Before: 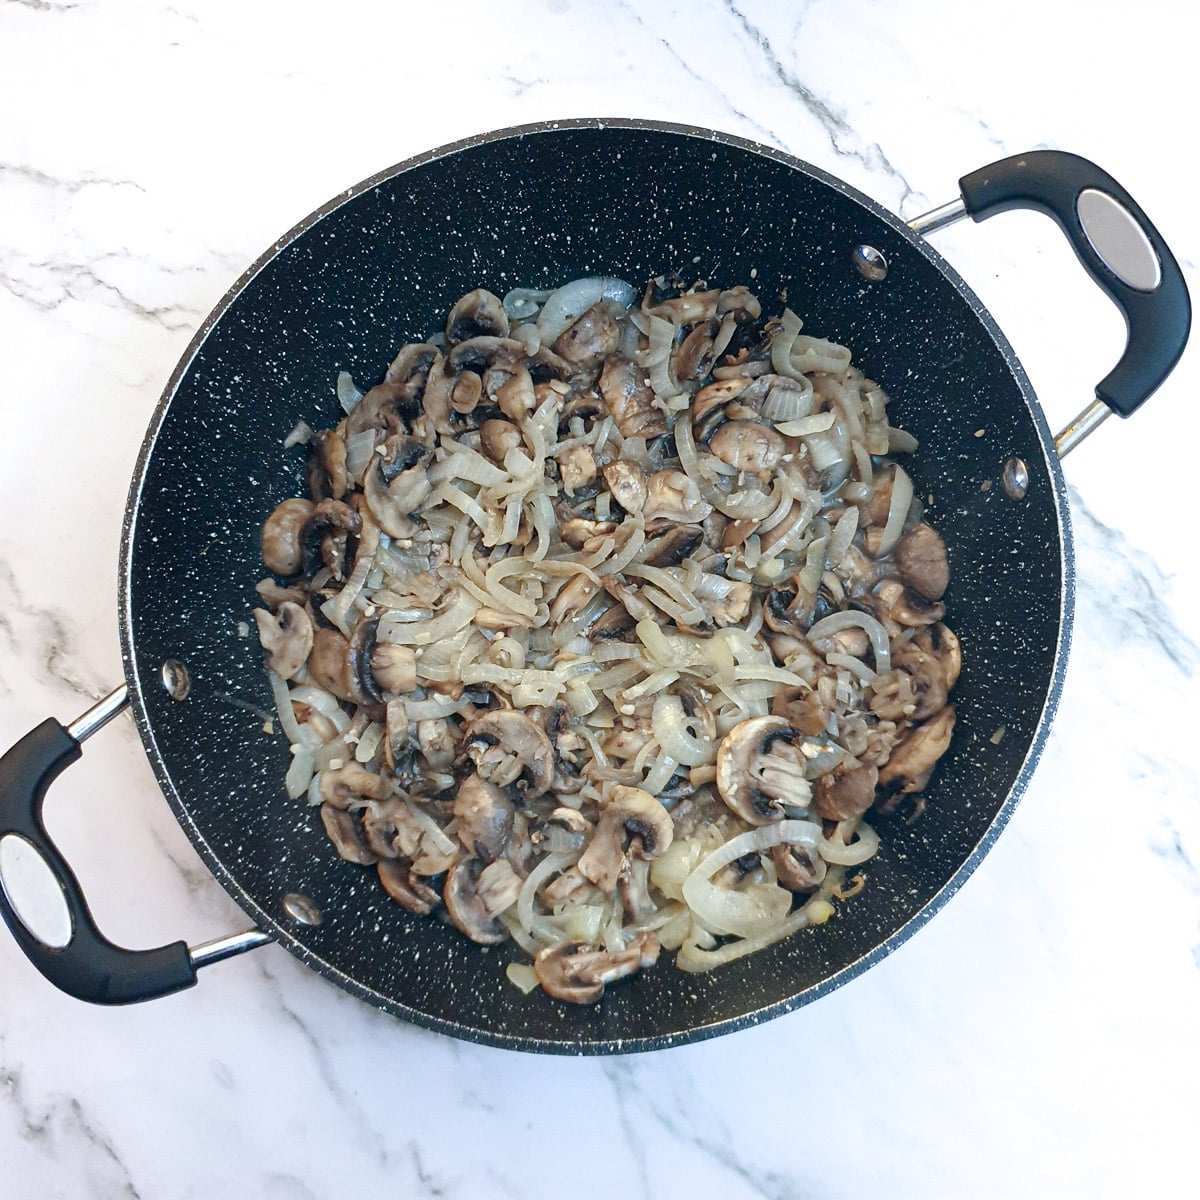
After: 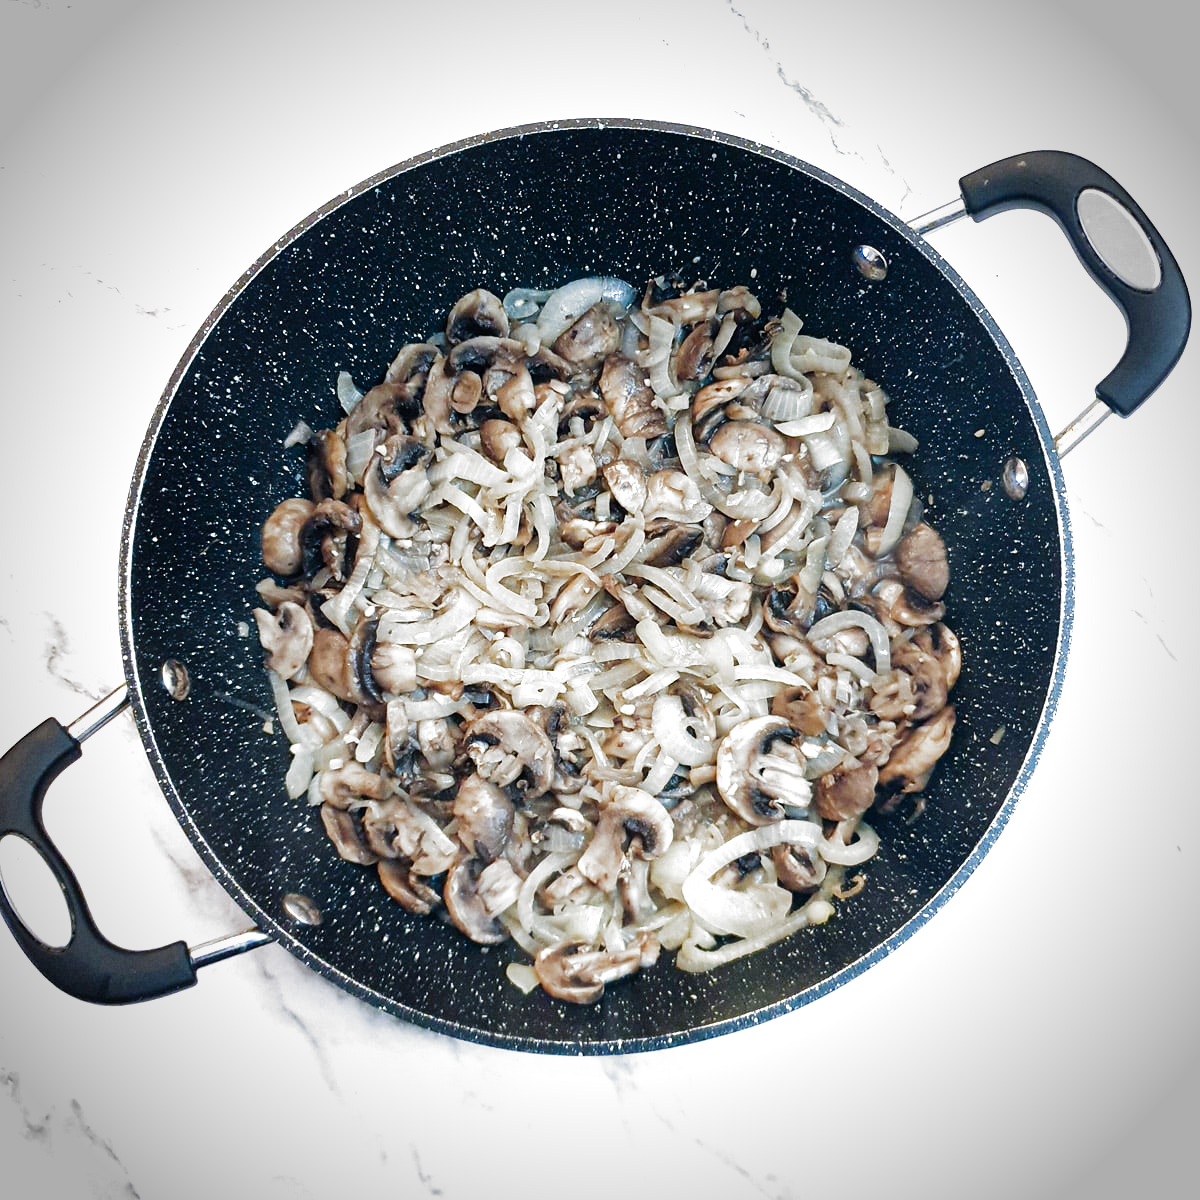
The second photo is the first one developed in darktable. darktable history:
exposure: black level correction -0.002, exposure 0.53 EV, compensate highlight preservation false
filmic rgb: black relative exposure -7.97 EV, white relative exposure 2.33 EV, hardness 6.6, add noise in highlights 0, preserve chrominance no, color science v3 (2019), use custom middle-gray values true, iterations of high-quality reconstruction 0, contrast in highlights soft
vignetting: fall-off radius 45.38%, brightness -0.575
